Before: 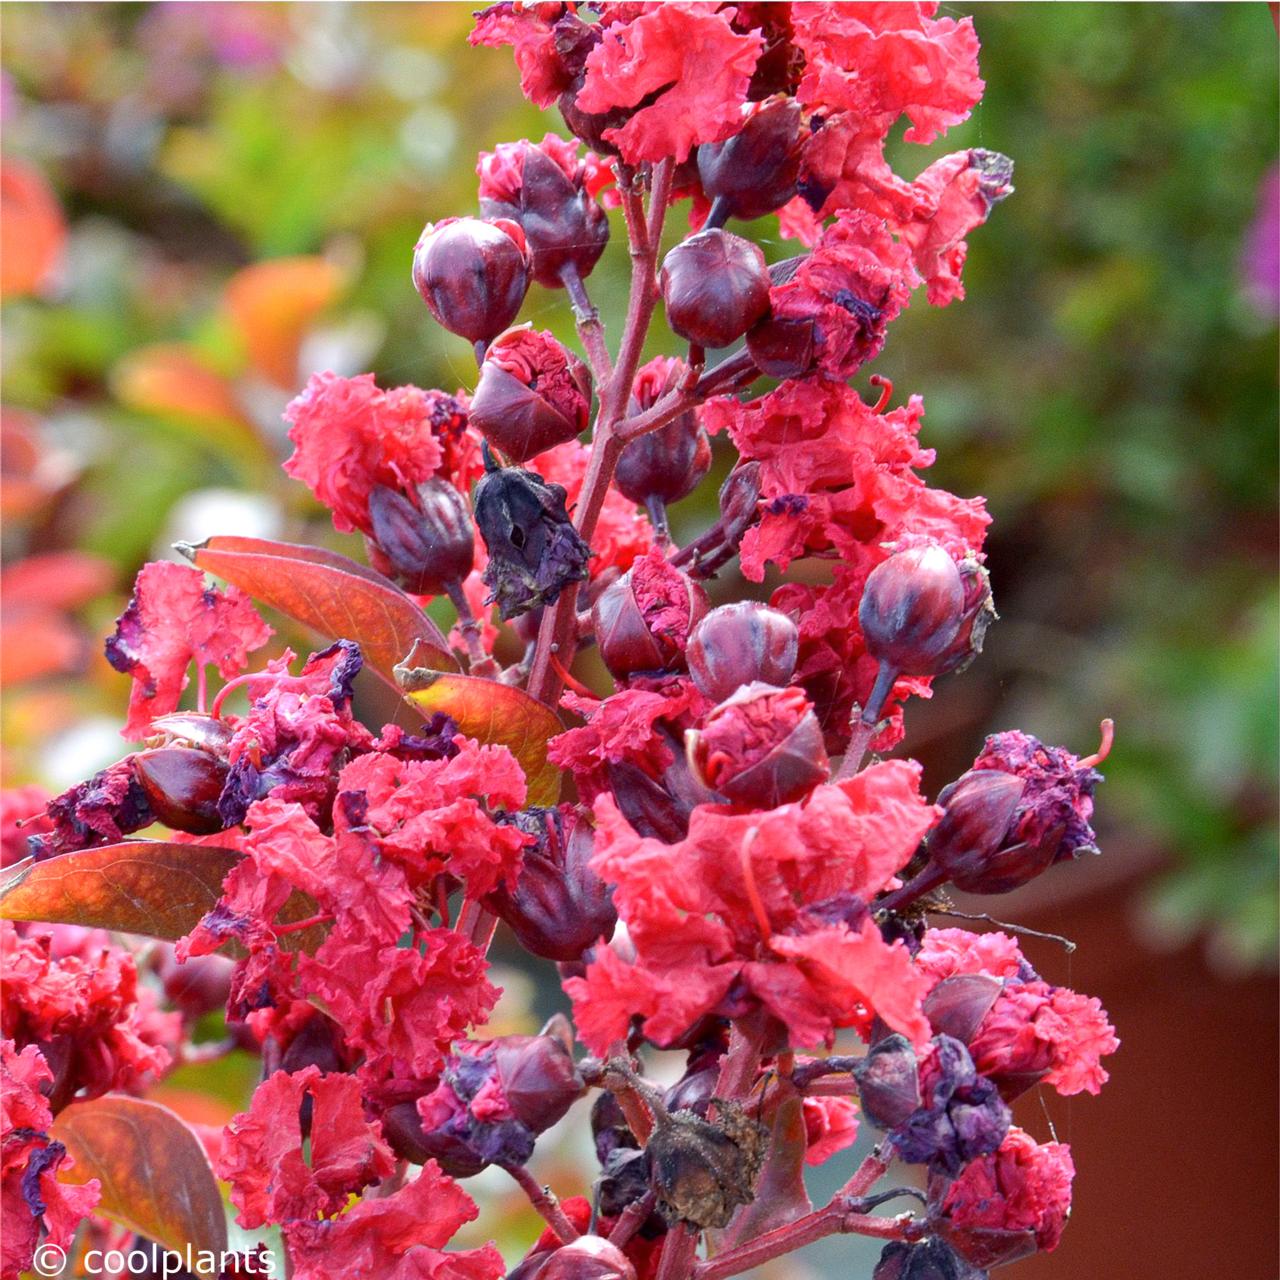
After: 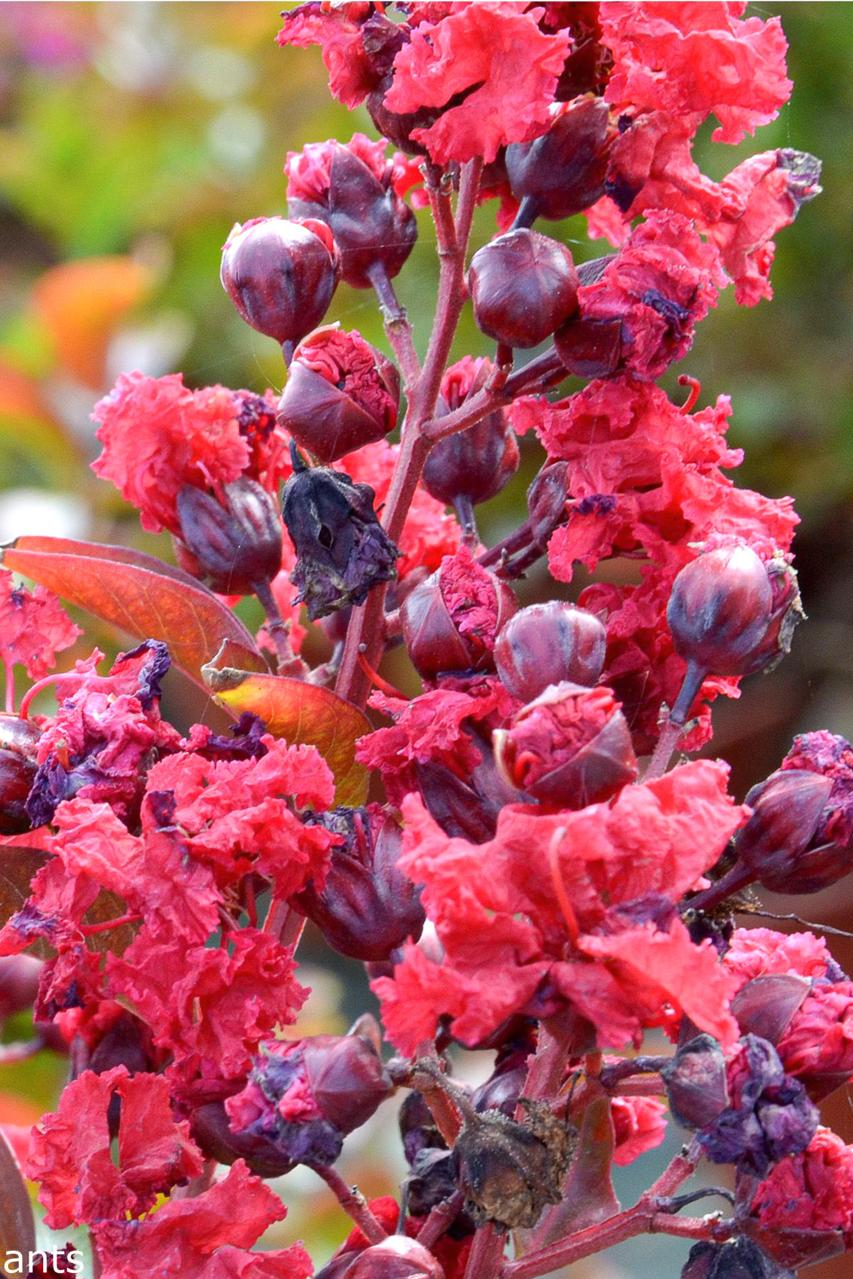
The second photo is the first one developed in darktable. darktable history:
crop and rotate: left 15.055%, right 18.278%
exposure: black level correction 0, compensate exposure bias true, compensate highlight preservation false
